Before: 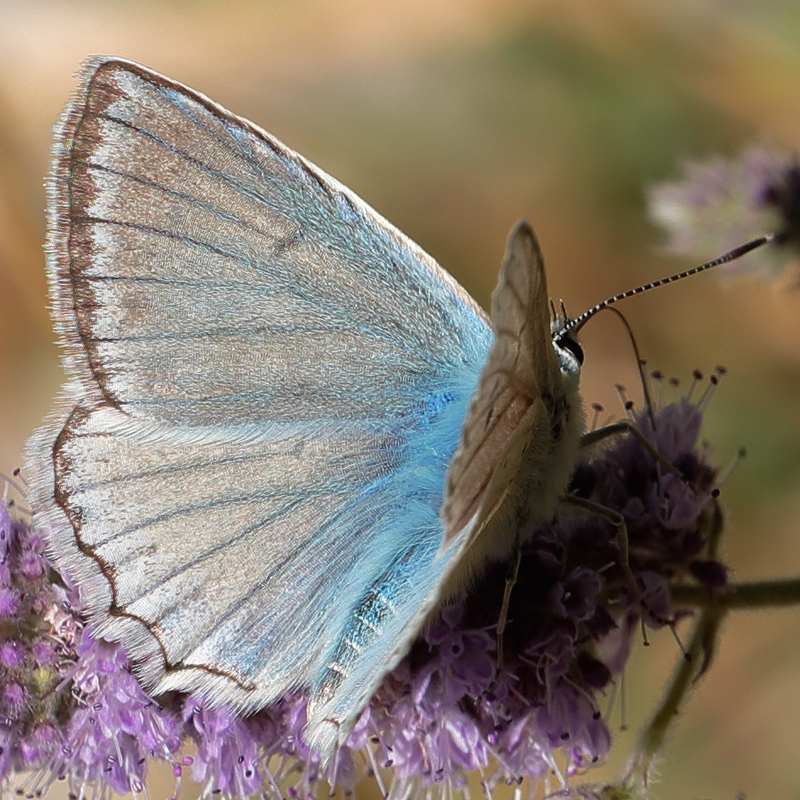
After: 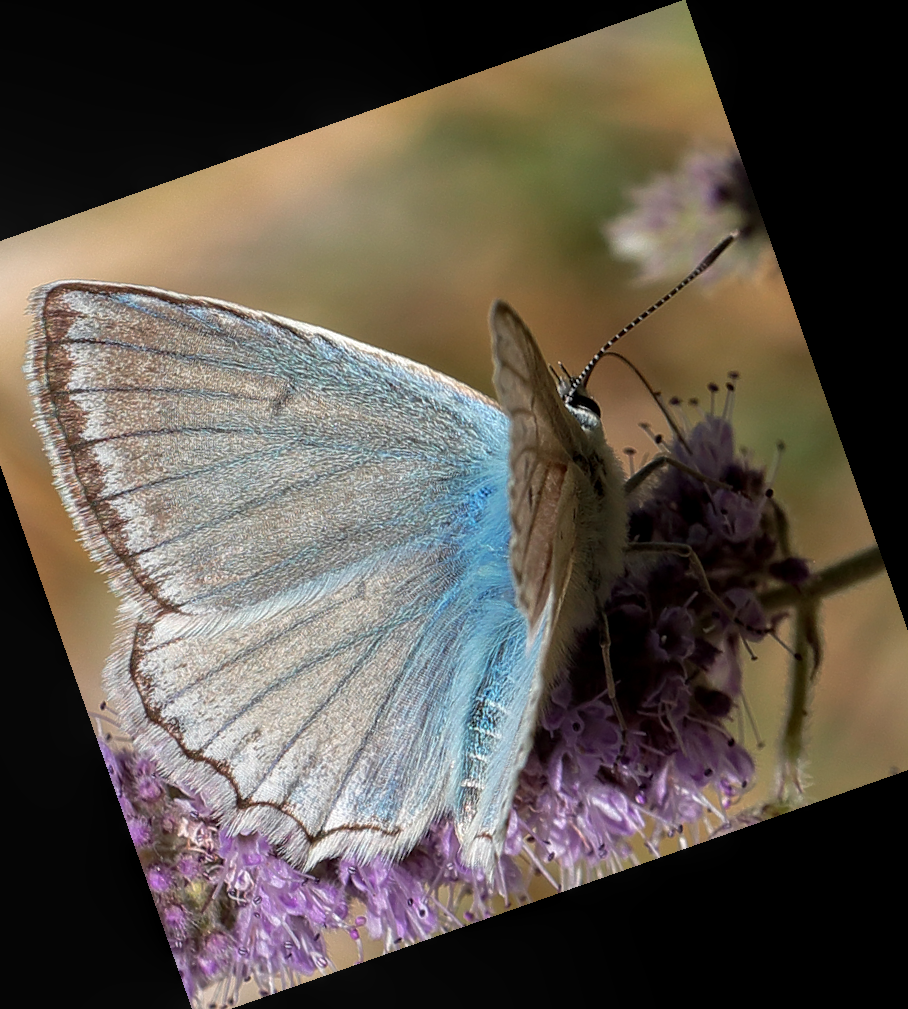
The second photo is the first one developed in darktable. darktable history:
crop and rotate: angle 19.43°, left 6.812%, right 4.125%, bottom 1.087%
local contrast: on, module defaults
